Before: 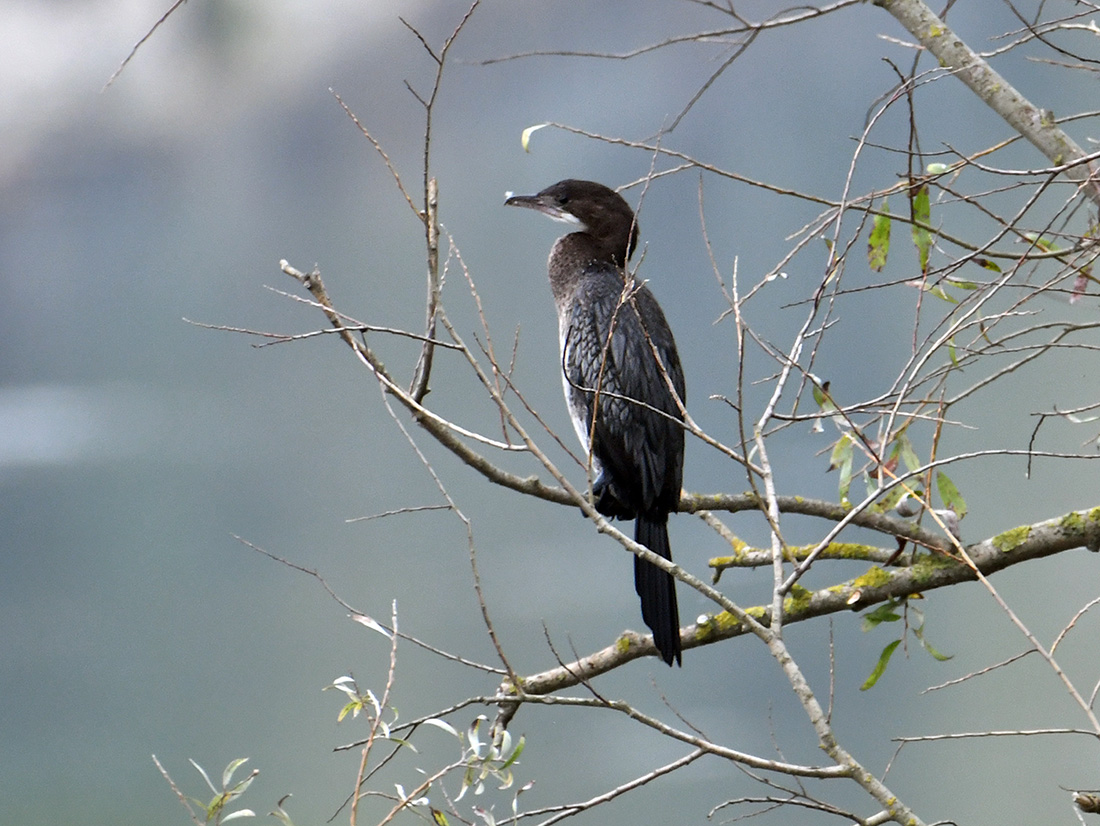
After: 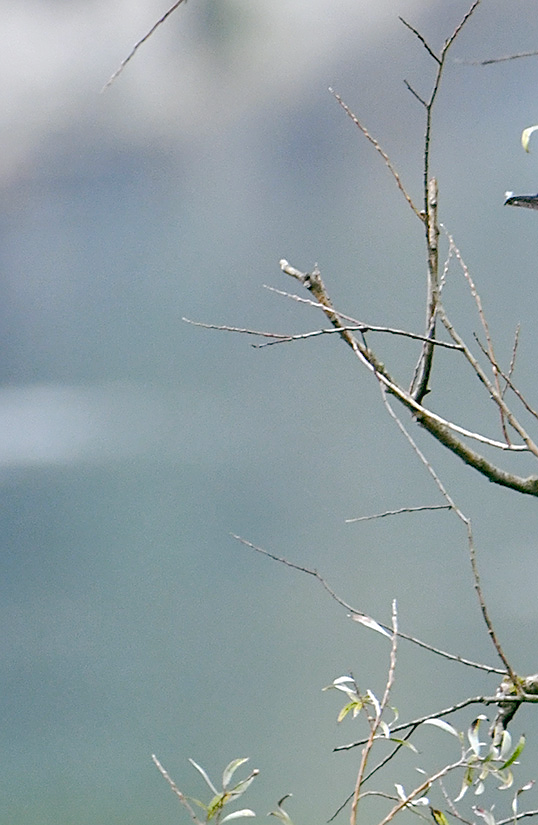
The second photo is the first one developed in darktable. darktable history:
crop and rotate: left 0.018%, top 0%, right 51.052%
local contrast: detail 118%
base curve: curves: ch0 [(0, 0) (0.472, 0.508) (1, 1)], preserve colors none
tone equalizer: -8 EV -0.381 EV, -7 EV -0.364 EV, -6 EV -0.297 EV, -5 EV -0.198 EV, -3 EV 0.246 EV, -2 EV 0.325 EV, -1 EV 0.376 EV, +0 EV 0.436 EV, edges refinement/feathering 500, mask exposure compensation -1.57 EV, preserve details no
sharpen: on, module defaults
tone curve: curves: ch0 [(0, 0) (0.003, 0.013) (0.011, 0.018) (0.025, 0.027) (0.044, 0.045) (0.069, 0.068) (0.1, 0.096) (0.136, 0.13) (0.177, 0.168) (0.224, 0.217) (0.277, 0.277) (0.335, 0.338) (0.399, 0.401) (0.468, 0.473) (0.543, 0.544) (0.623, 0.621) (0.709, 0.7) (0.801, 0.781) (0.898, 0.869) (1, 1)], preserve colors none
color balance rgb: global offset › luminance -0.344%, global offset › chroma 0.107%, global offset › hue 164.78°, perceptual saturation grading › global saturation 20%, perceptual saturation grading › highlights -25.437%, perceptual saturation grading › shadows 50.171%, contrast -19.739%
